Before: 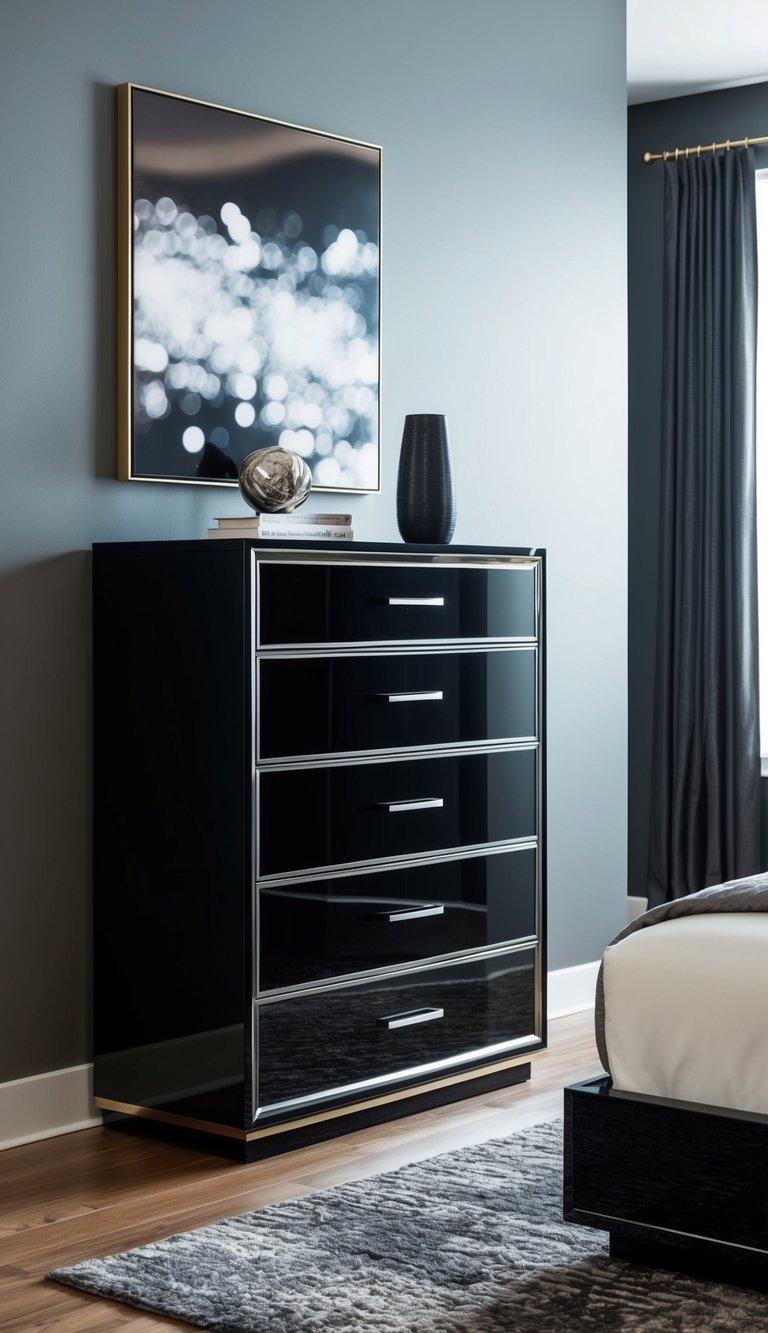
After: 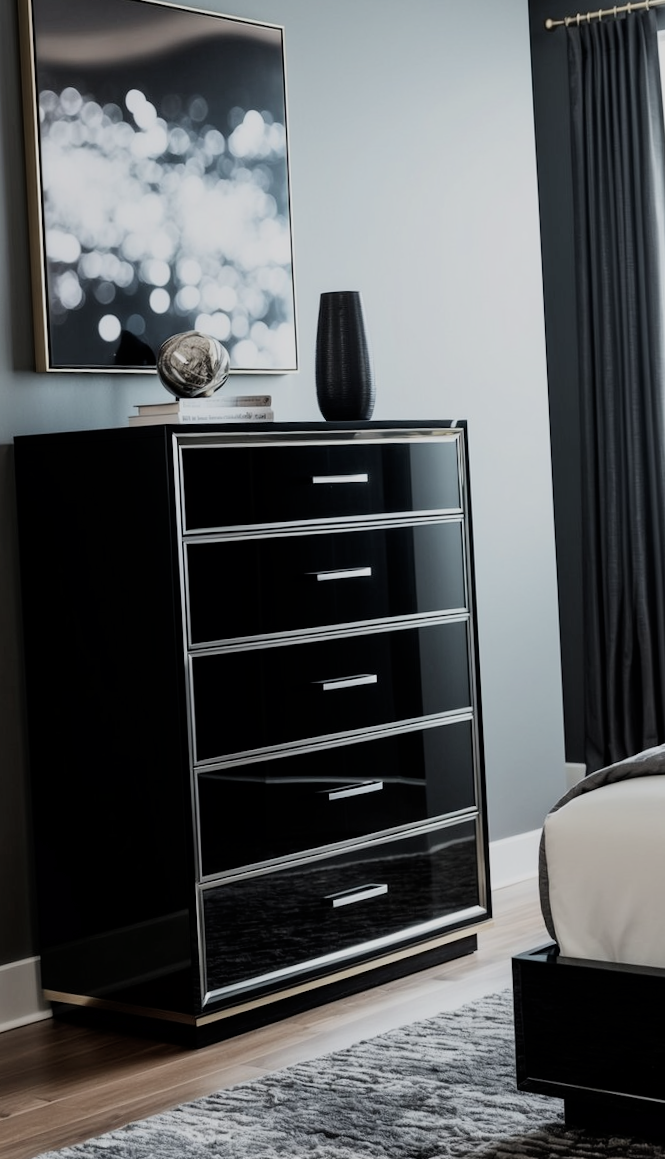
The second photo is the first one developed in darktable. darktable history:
contrast brightness saturation: contrast 0.095, saturation -0.357
crop and rotate: angle 2.81°, left 6.13%, top 5.701%
filmic rgb: black relative exposure -7.65 EV, white relative exposure 4.56 EV, threshold 3.03 EV, hardness 3.61, color science v6 (2022), enable highlight reconstruction true
